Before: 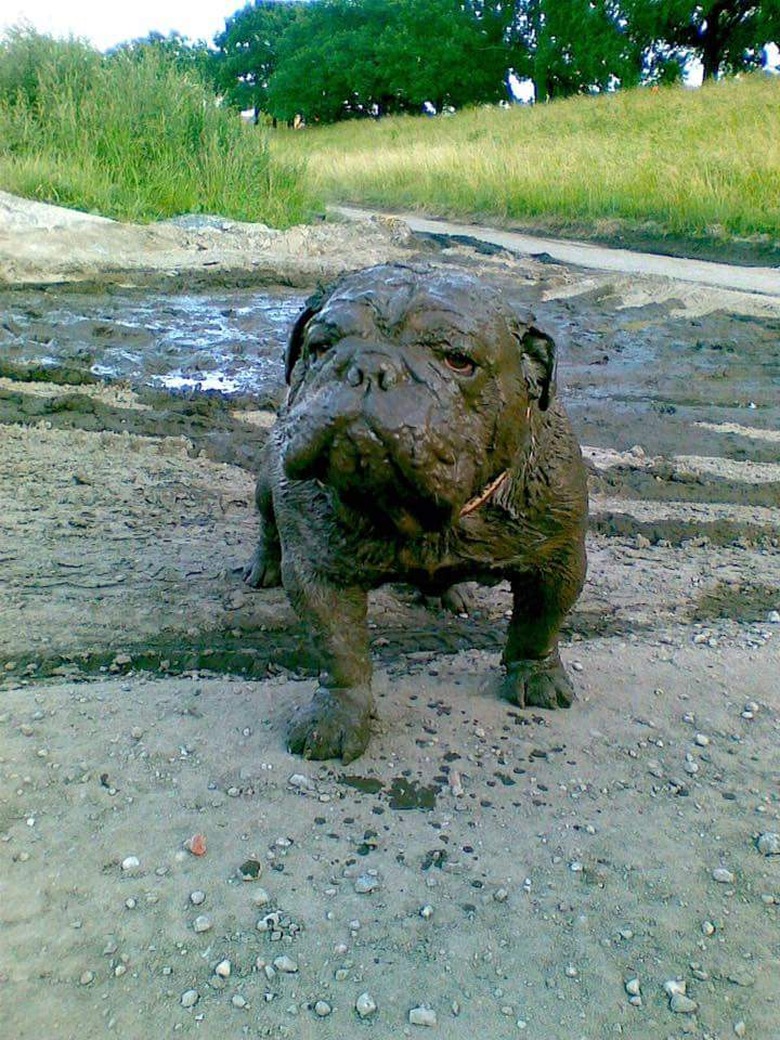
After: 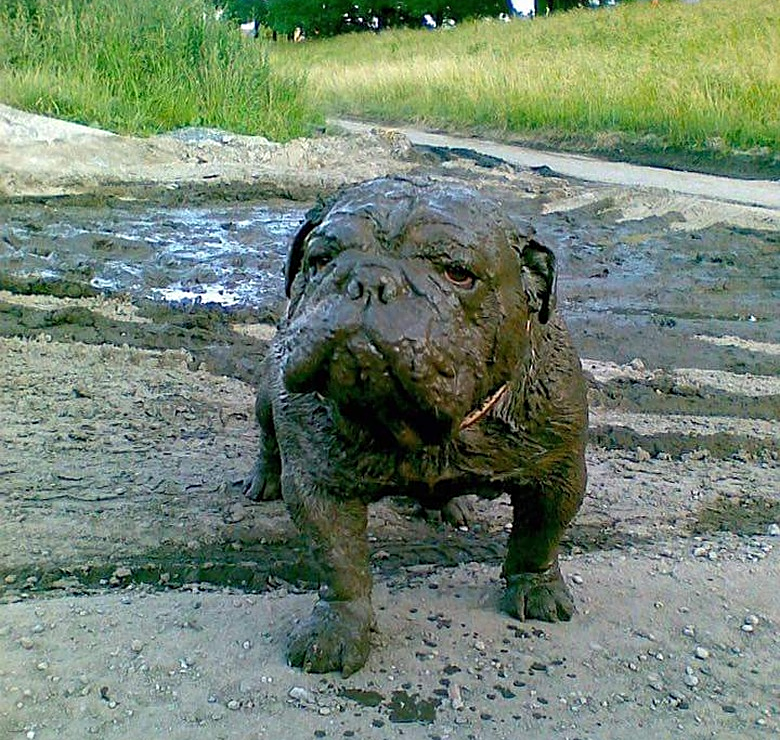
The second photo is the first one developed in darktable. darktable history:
crop and rotate: top 8.428%, bottom 20.378%
sharpen: on, module defaults
